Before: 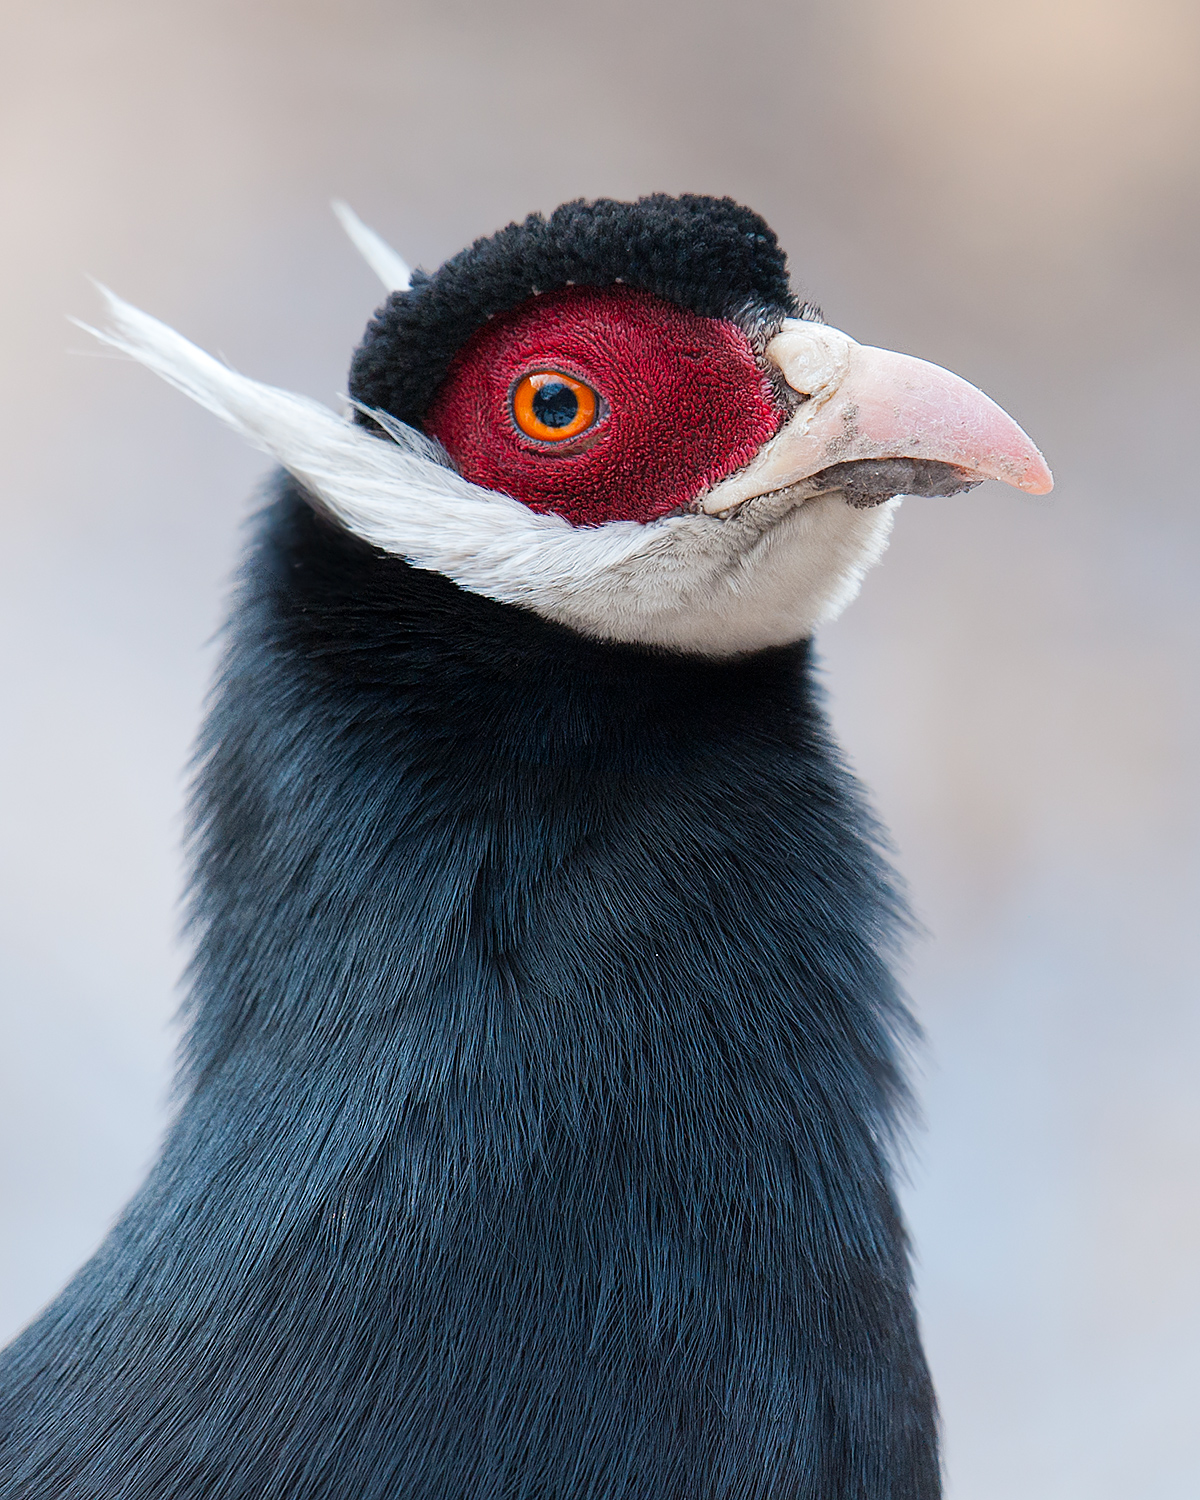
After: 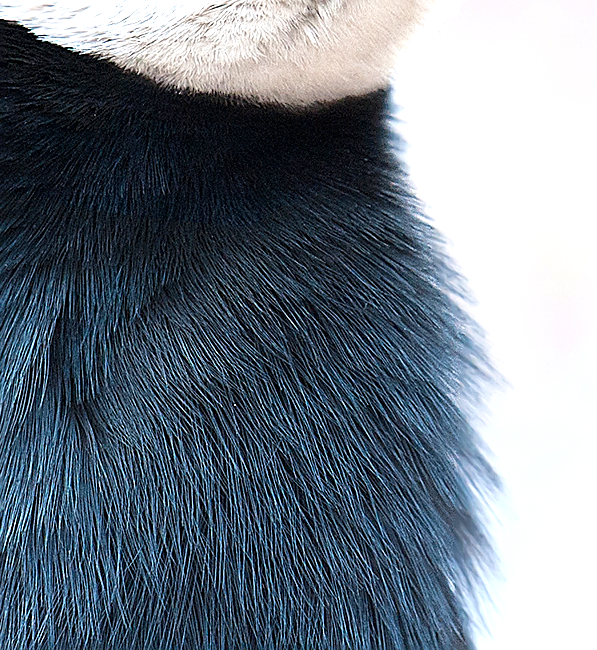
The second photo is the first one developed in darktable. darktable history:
exposure: exposure 1 EV, compensate highlight preservation false
sharpen: on, module defaults
crop: left 35.17%, top 36.693%, right 15.035%, bottom 19.939%
